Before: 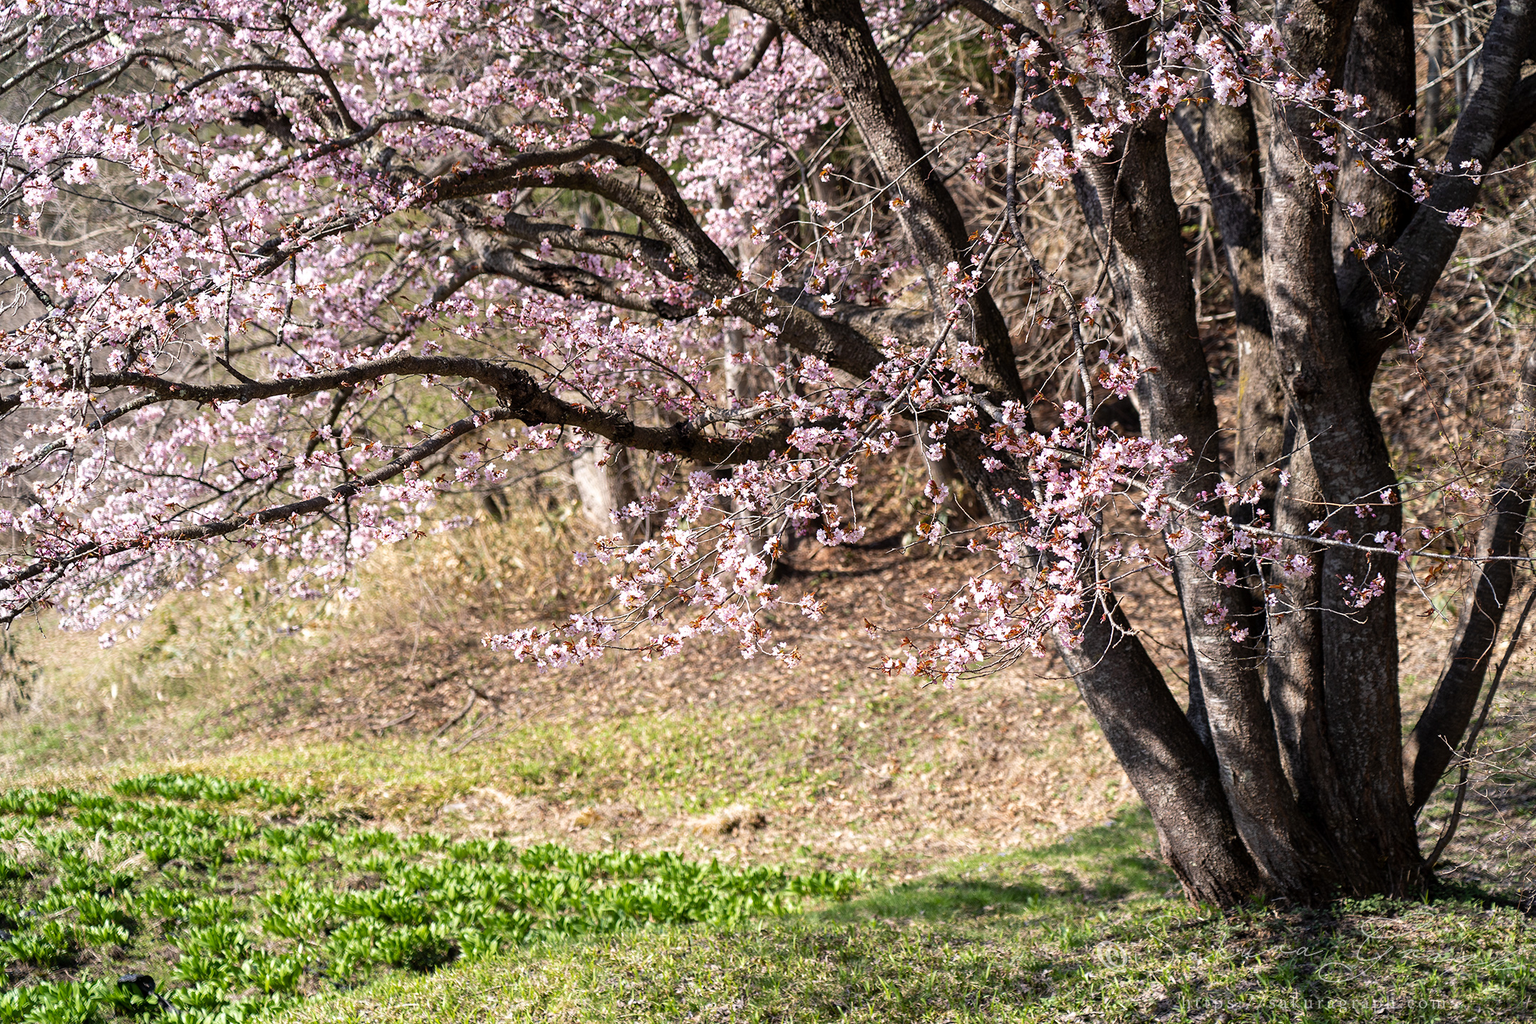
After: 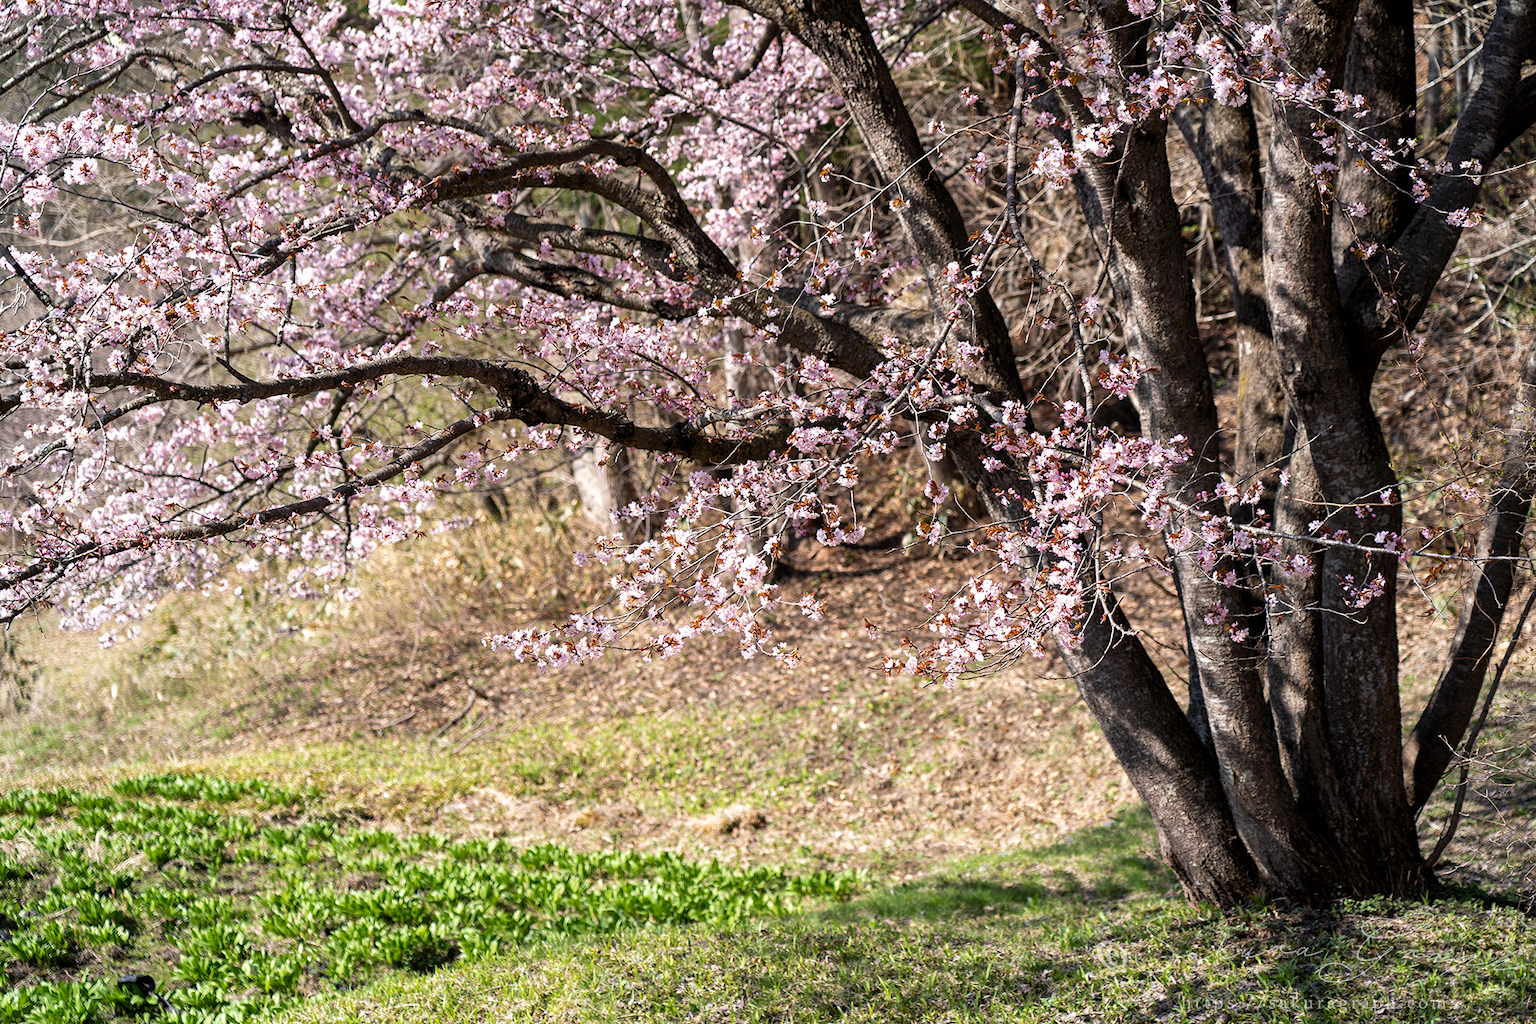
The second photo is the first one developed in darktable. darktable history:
tone equalizer: -8 EV -0.546 EV
exposure: black level correction 0.001, compensate exposure bias true, compensate highlight preservation false
